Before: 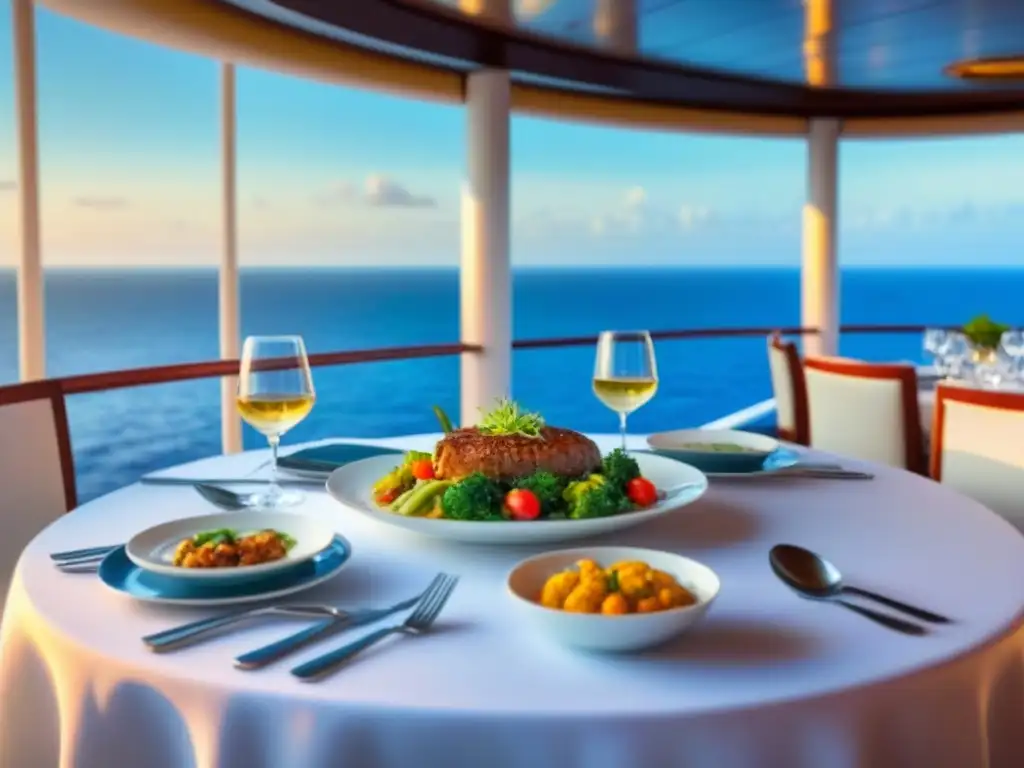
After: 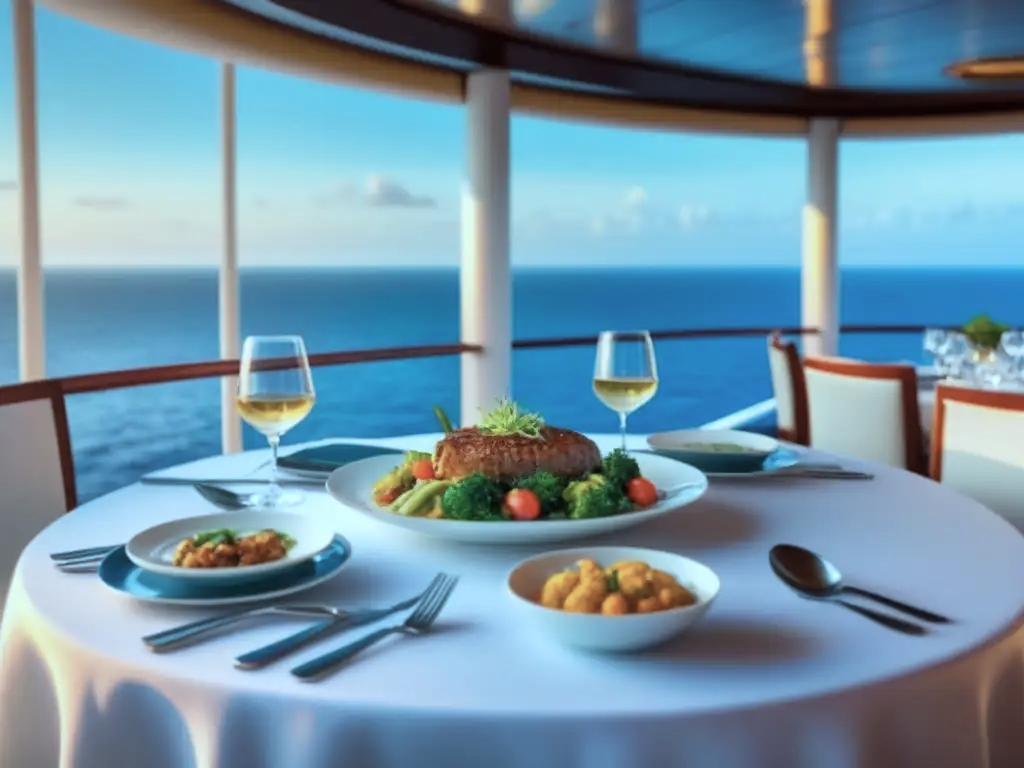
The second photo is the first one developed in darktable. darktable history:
color correction: highlights a* -12.48, highlights b* -17.42, saturation 0.703
